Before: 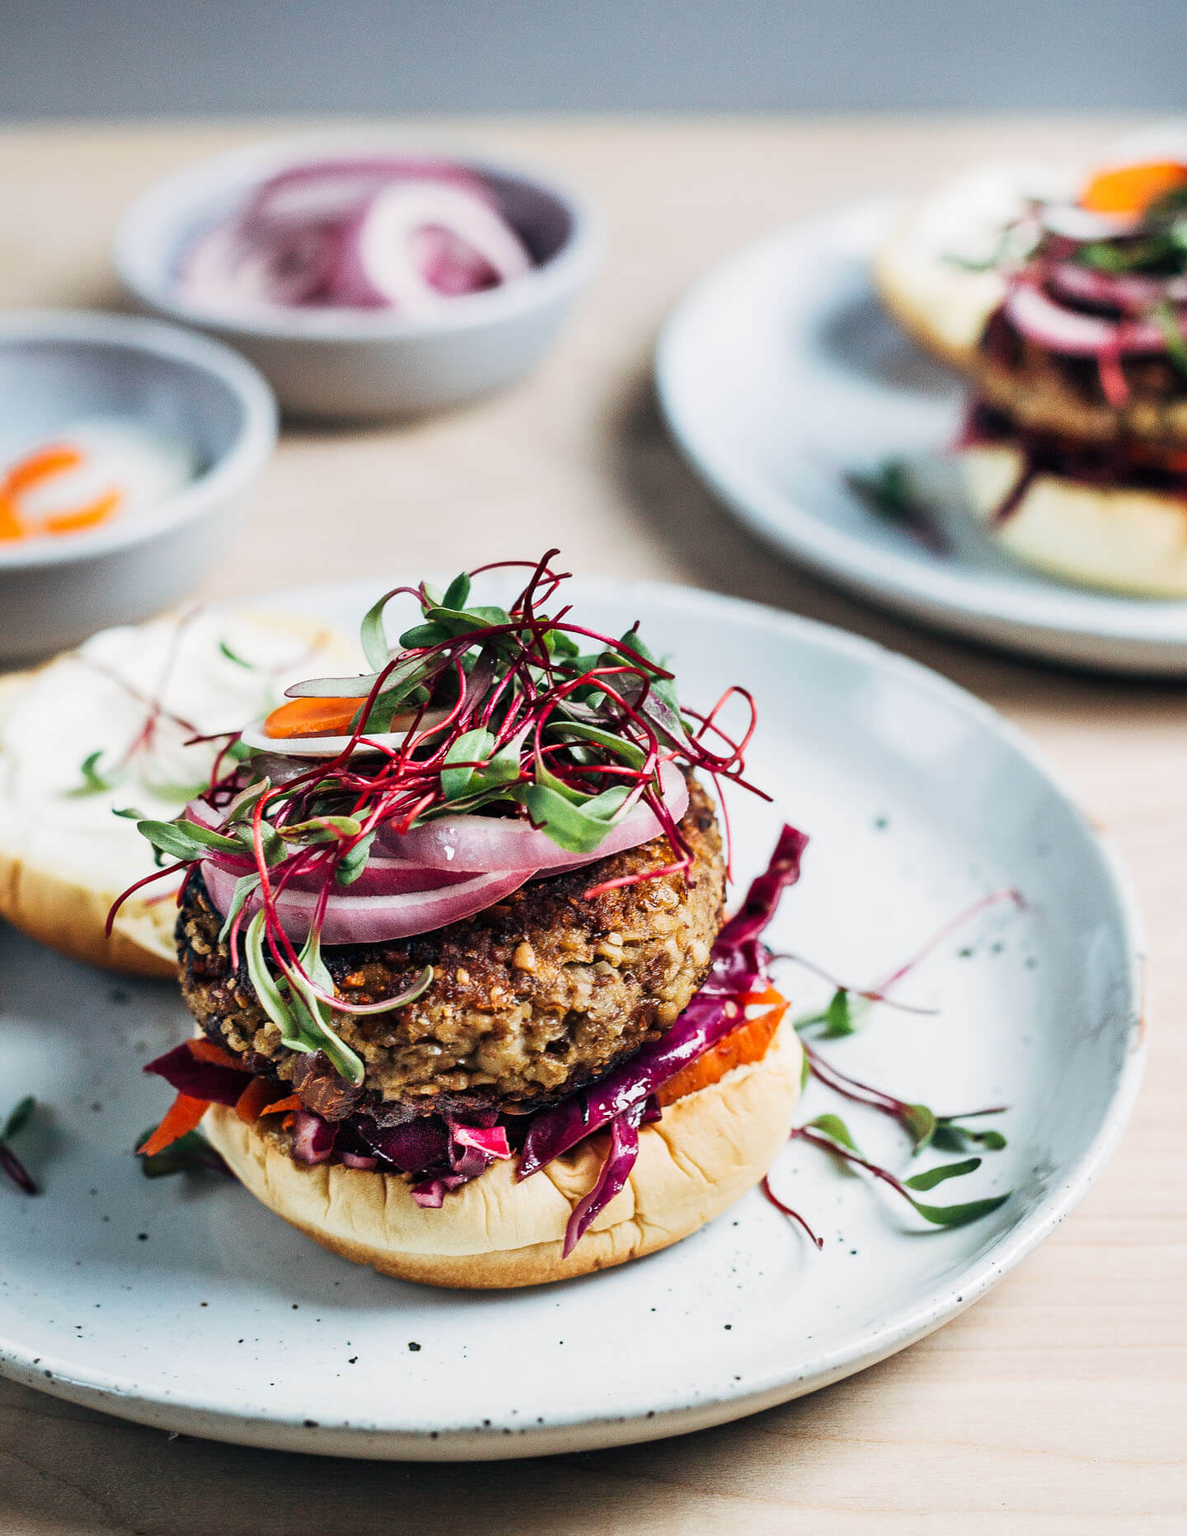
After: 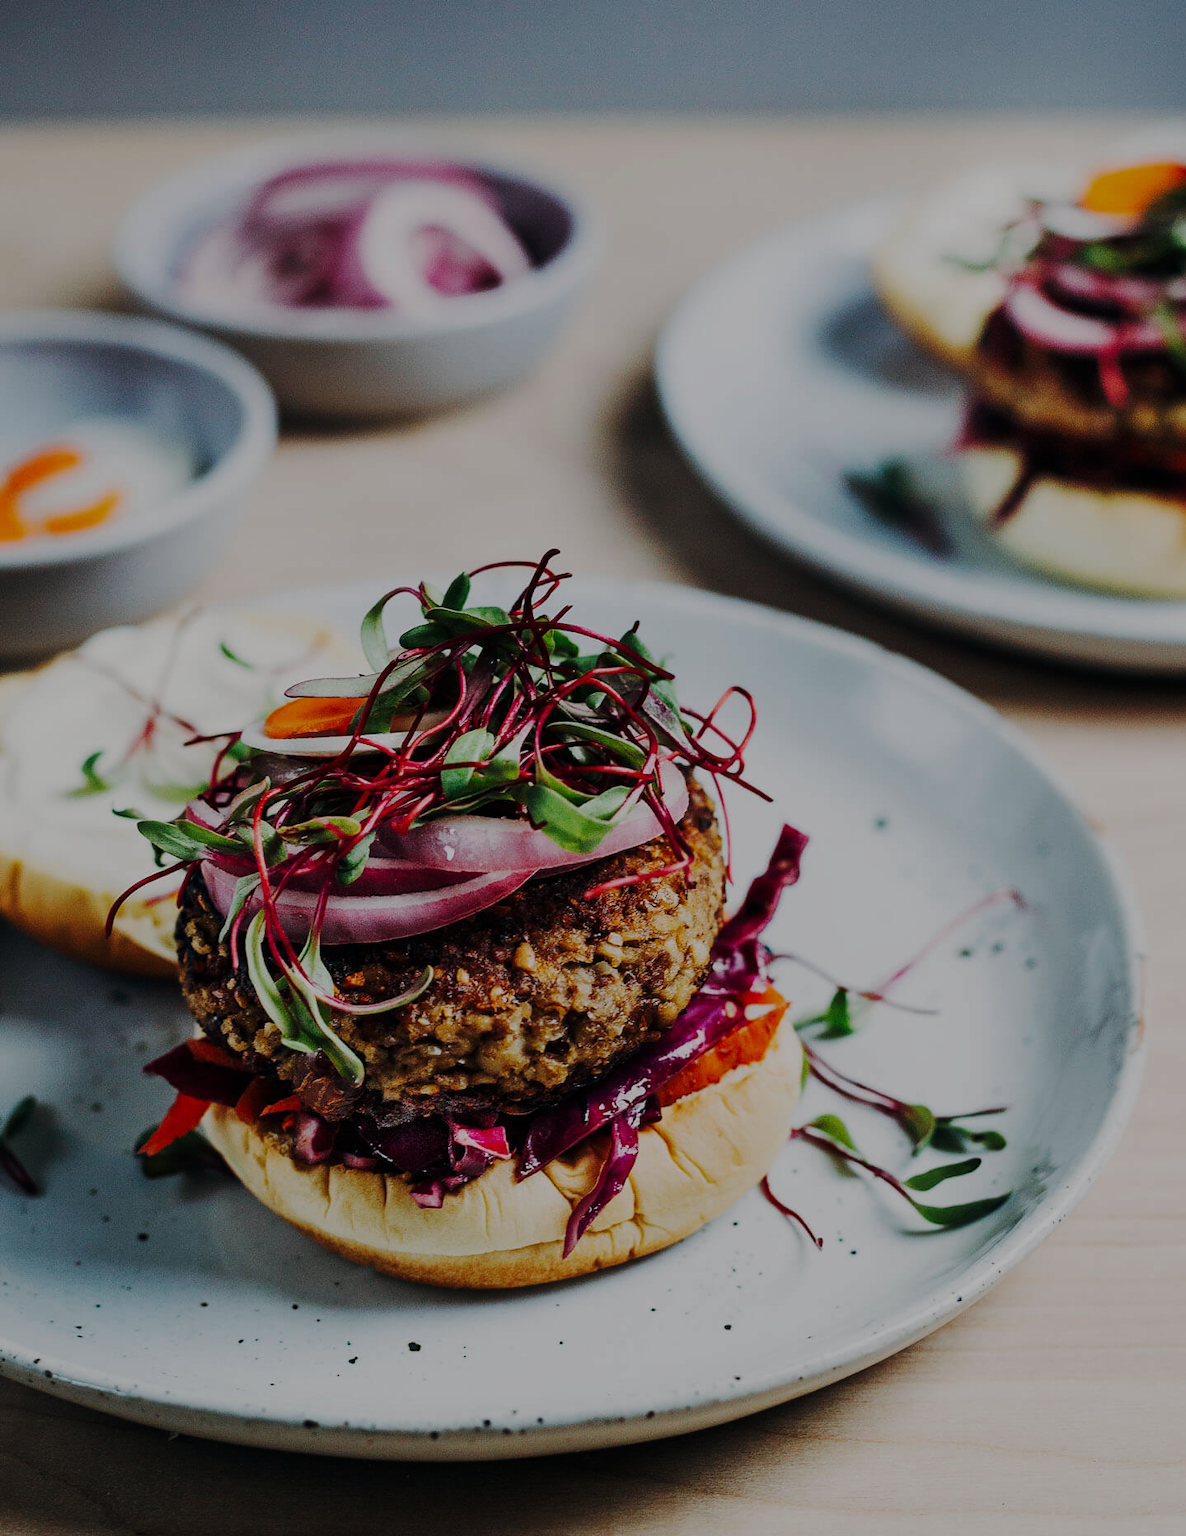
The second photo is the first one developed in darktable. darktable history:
exposure: exposure -2.002 EV, compensate highlight preservation false
base curve: curves: ch0 [(0, 0) (0.028, 0.03) (0.121, 0.232) (0.46, 0.748) (0.859, 0.968) (1, 1)], preserve colors none
